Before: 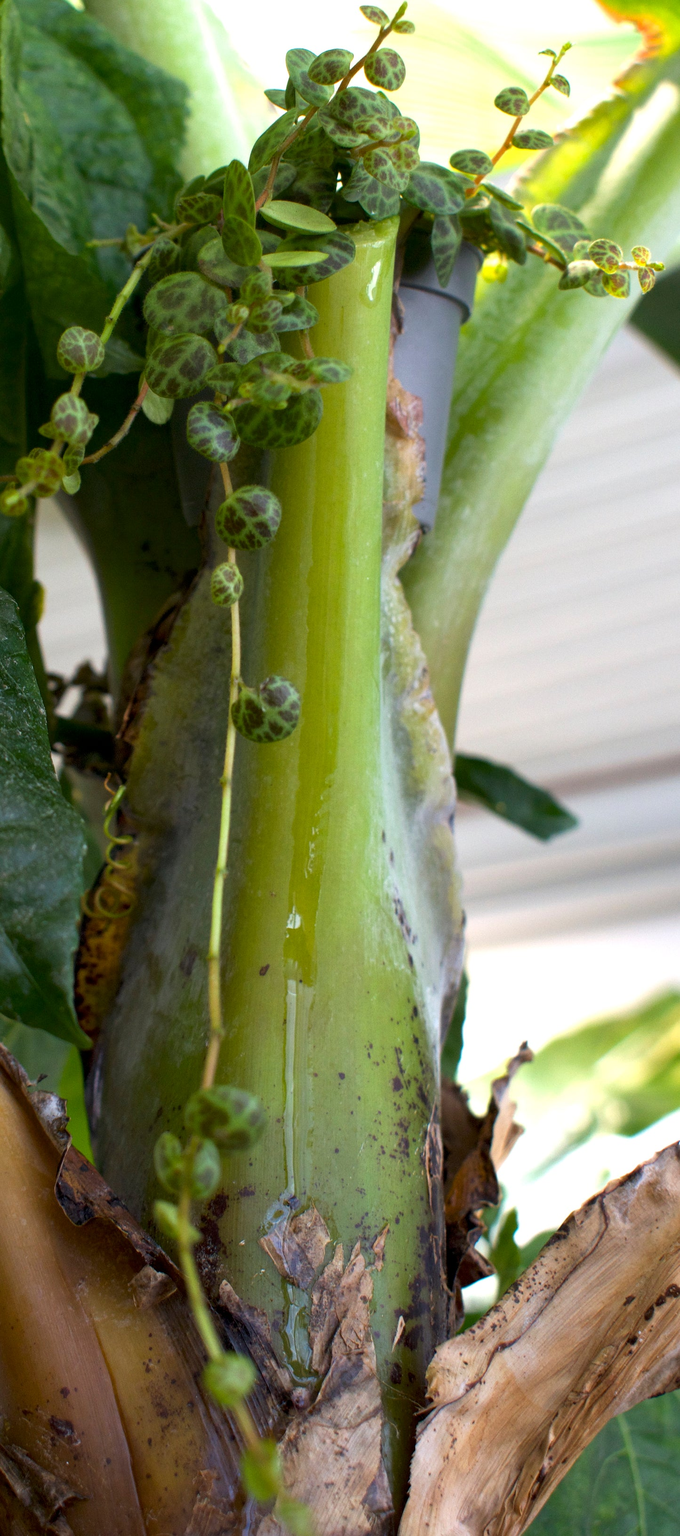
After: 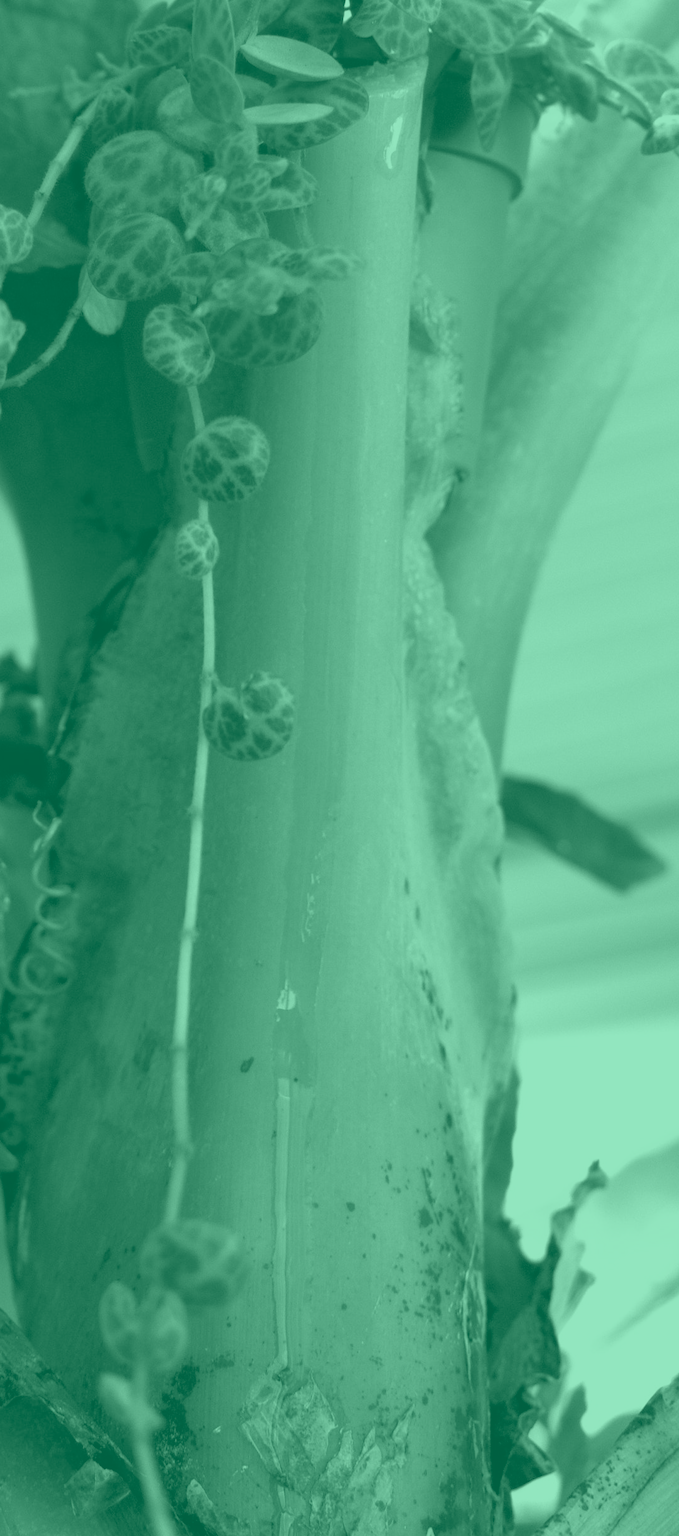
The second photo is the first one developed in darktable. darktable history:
color calibration: illuminant custom, x 0.379, y 0.481, temperature 4443.07 K
exposure: compensate highlight preservation false
crop and rotate: left 11.831%, top 11.346%, right 13.429%, bottom 13.899%
colorize: hue 147.6°, saturation 65%, lightness 21.64%
